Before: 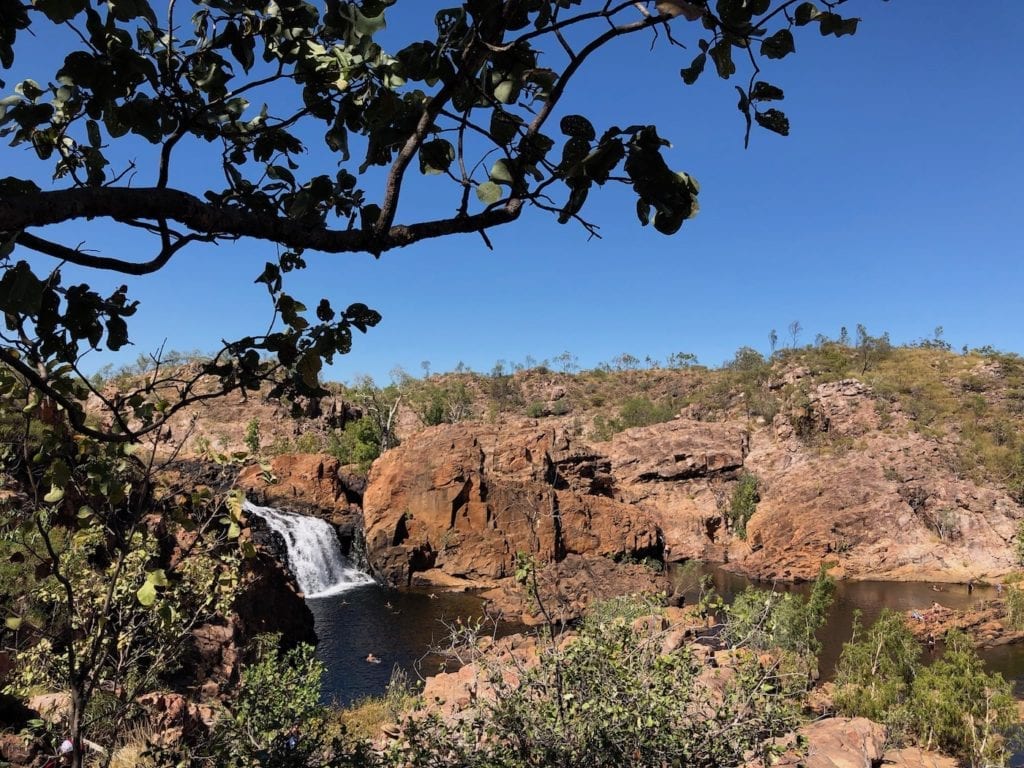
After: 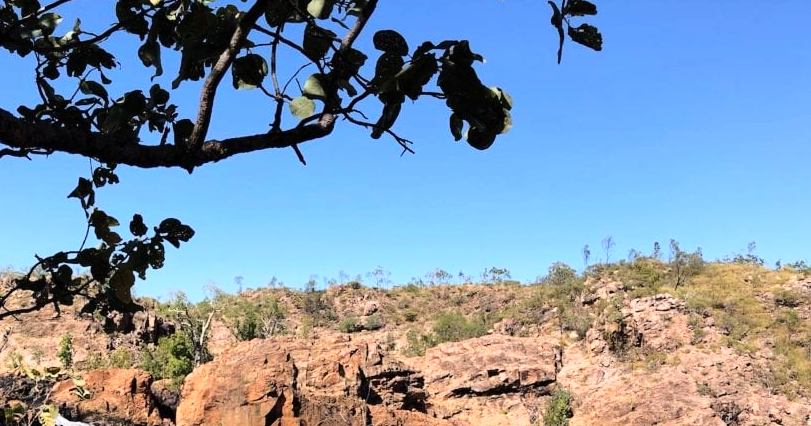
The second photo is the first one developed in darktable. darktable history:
base curve: curves: ch0 [(0, 0) (0.036, 0.037) (0.121, 0.228) (0.46, 0.76) (0.859, 0.983) (1, 1)]
crop: left 18.266%, top 11.076%, right 2.501%, bottom 33.443%
